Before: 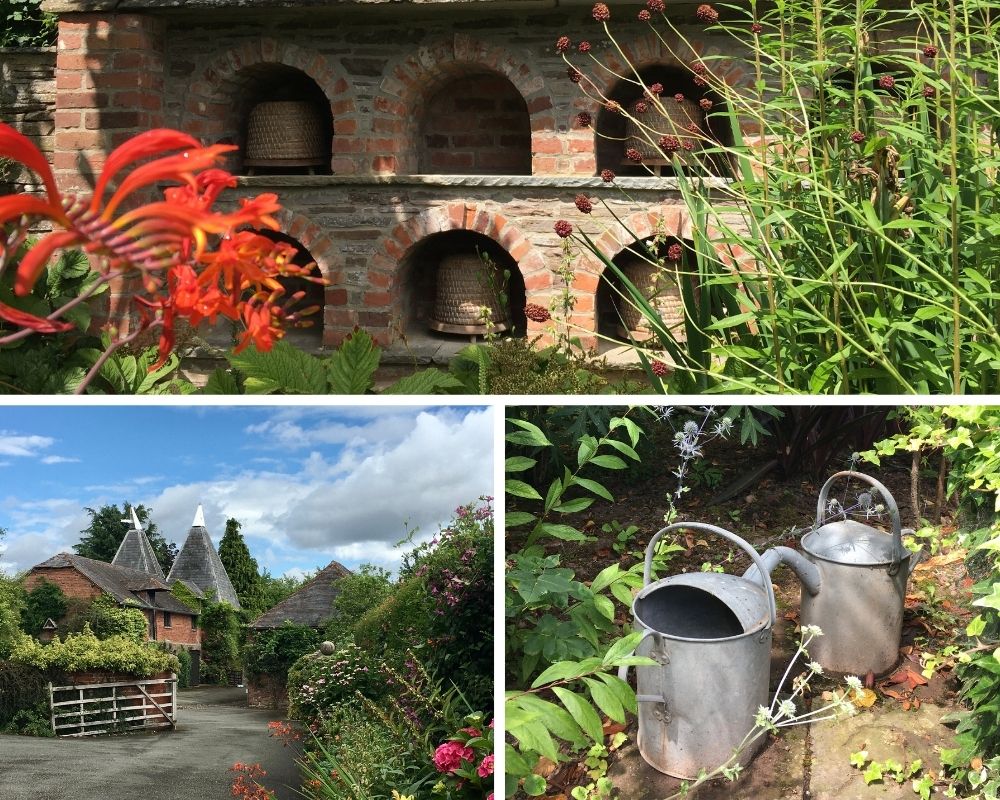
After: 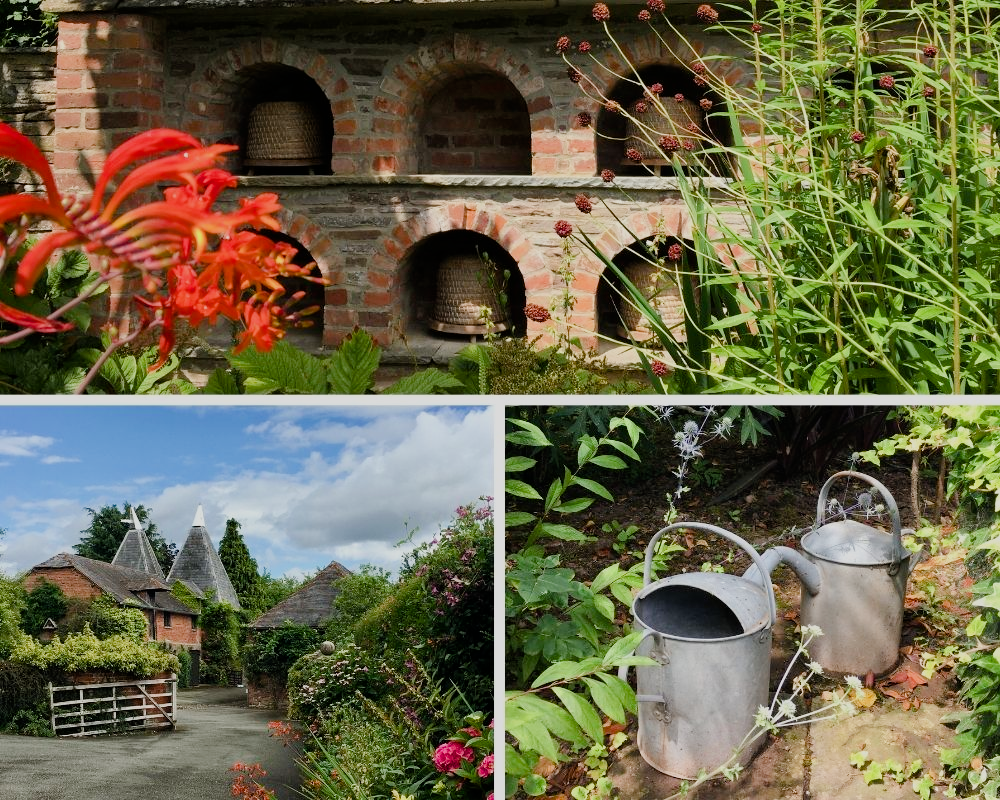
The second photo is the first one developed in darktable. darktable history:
color balance rgb: perceptual saturation grading › global saturation 20%, perceptual saturation grading › highlights -25%, perceptual saturation grading › shadows 25%
filmic rgb: black relative exposure -7.65 EV, white relative exposure 4.56 EV, hardness 3.61
exposure: exposure 0.178 EV, compensate exposure bias true, compensate highlight preservation false
